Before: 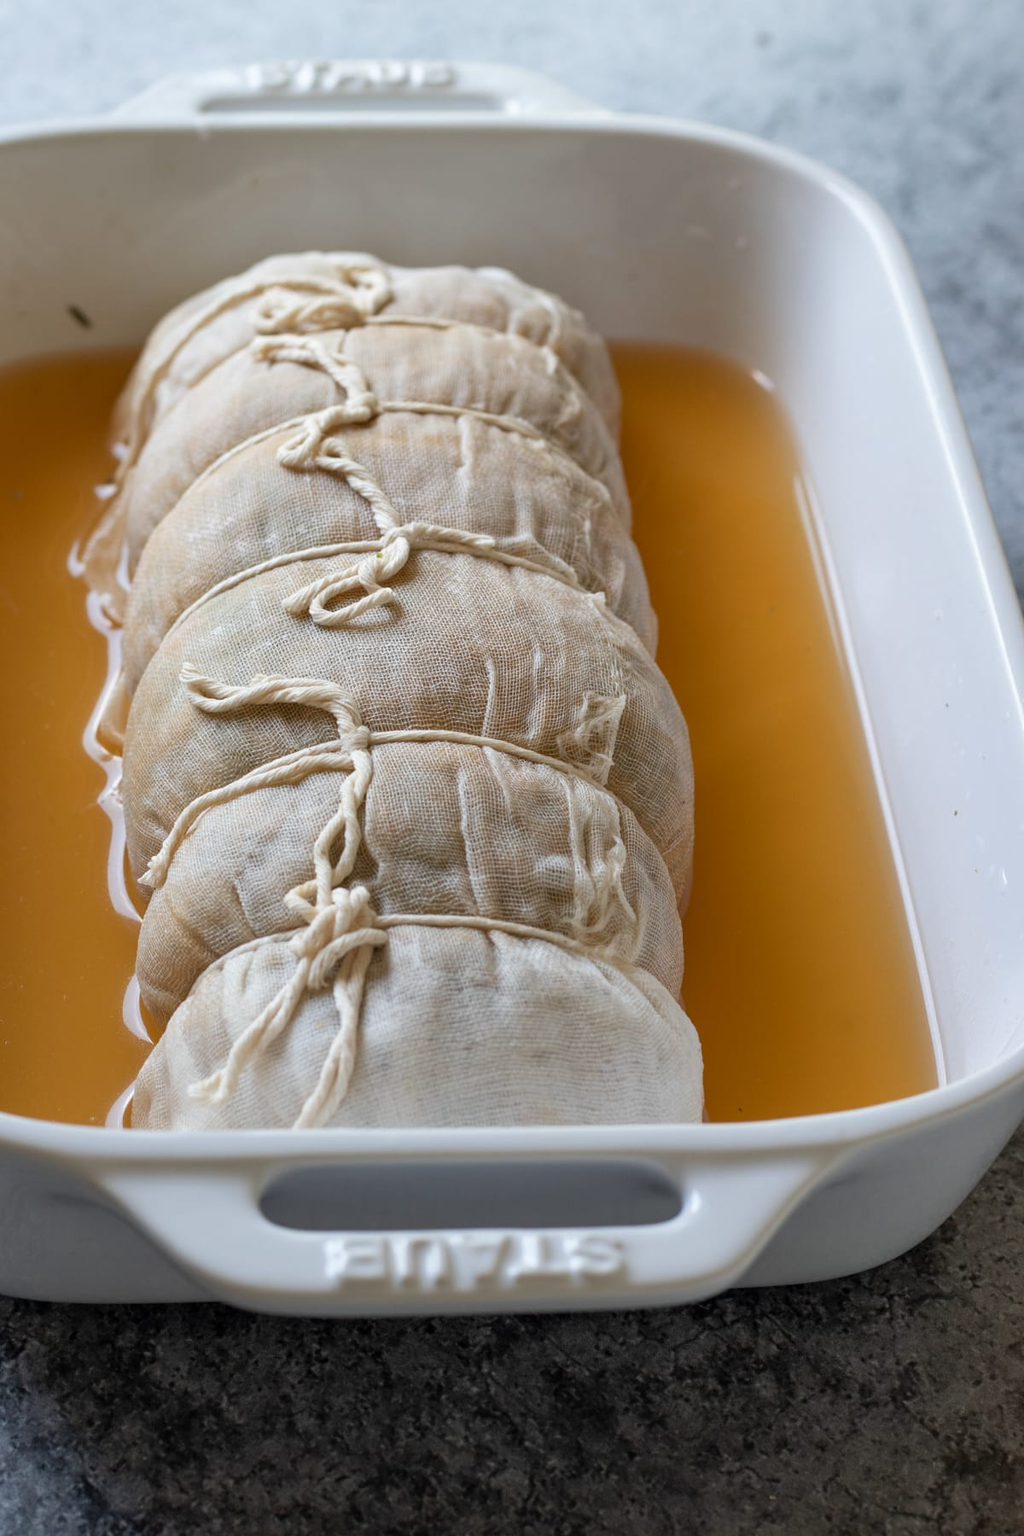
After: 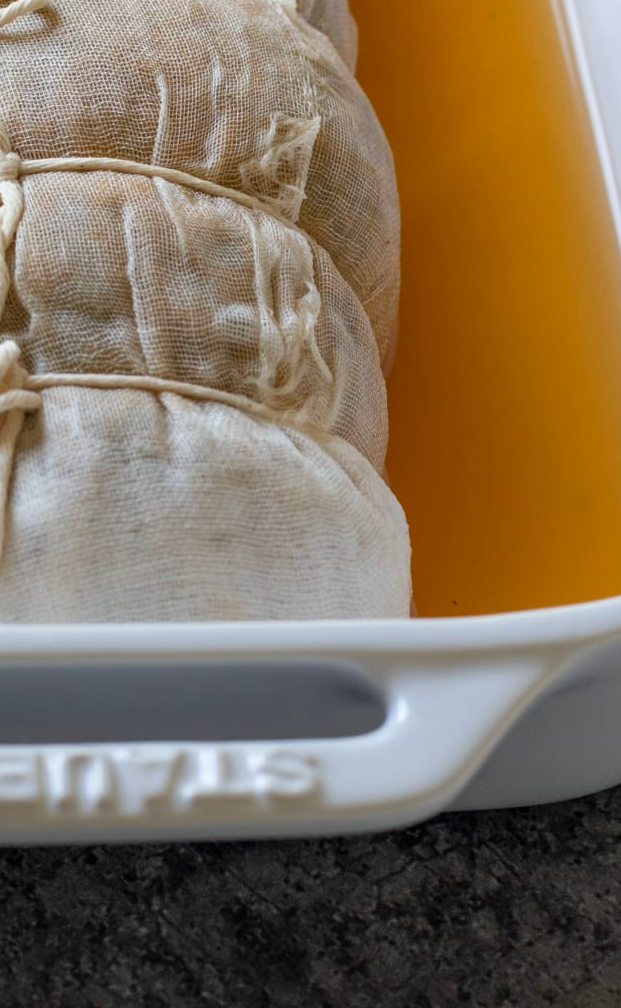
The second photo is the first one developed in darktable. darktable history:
crop: left 34.479%, top 38.822%, right 13.718%, bottom 5.172%
color contrast: green-magenta contrast 1.2, blue-yellow contrast 1.2
